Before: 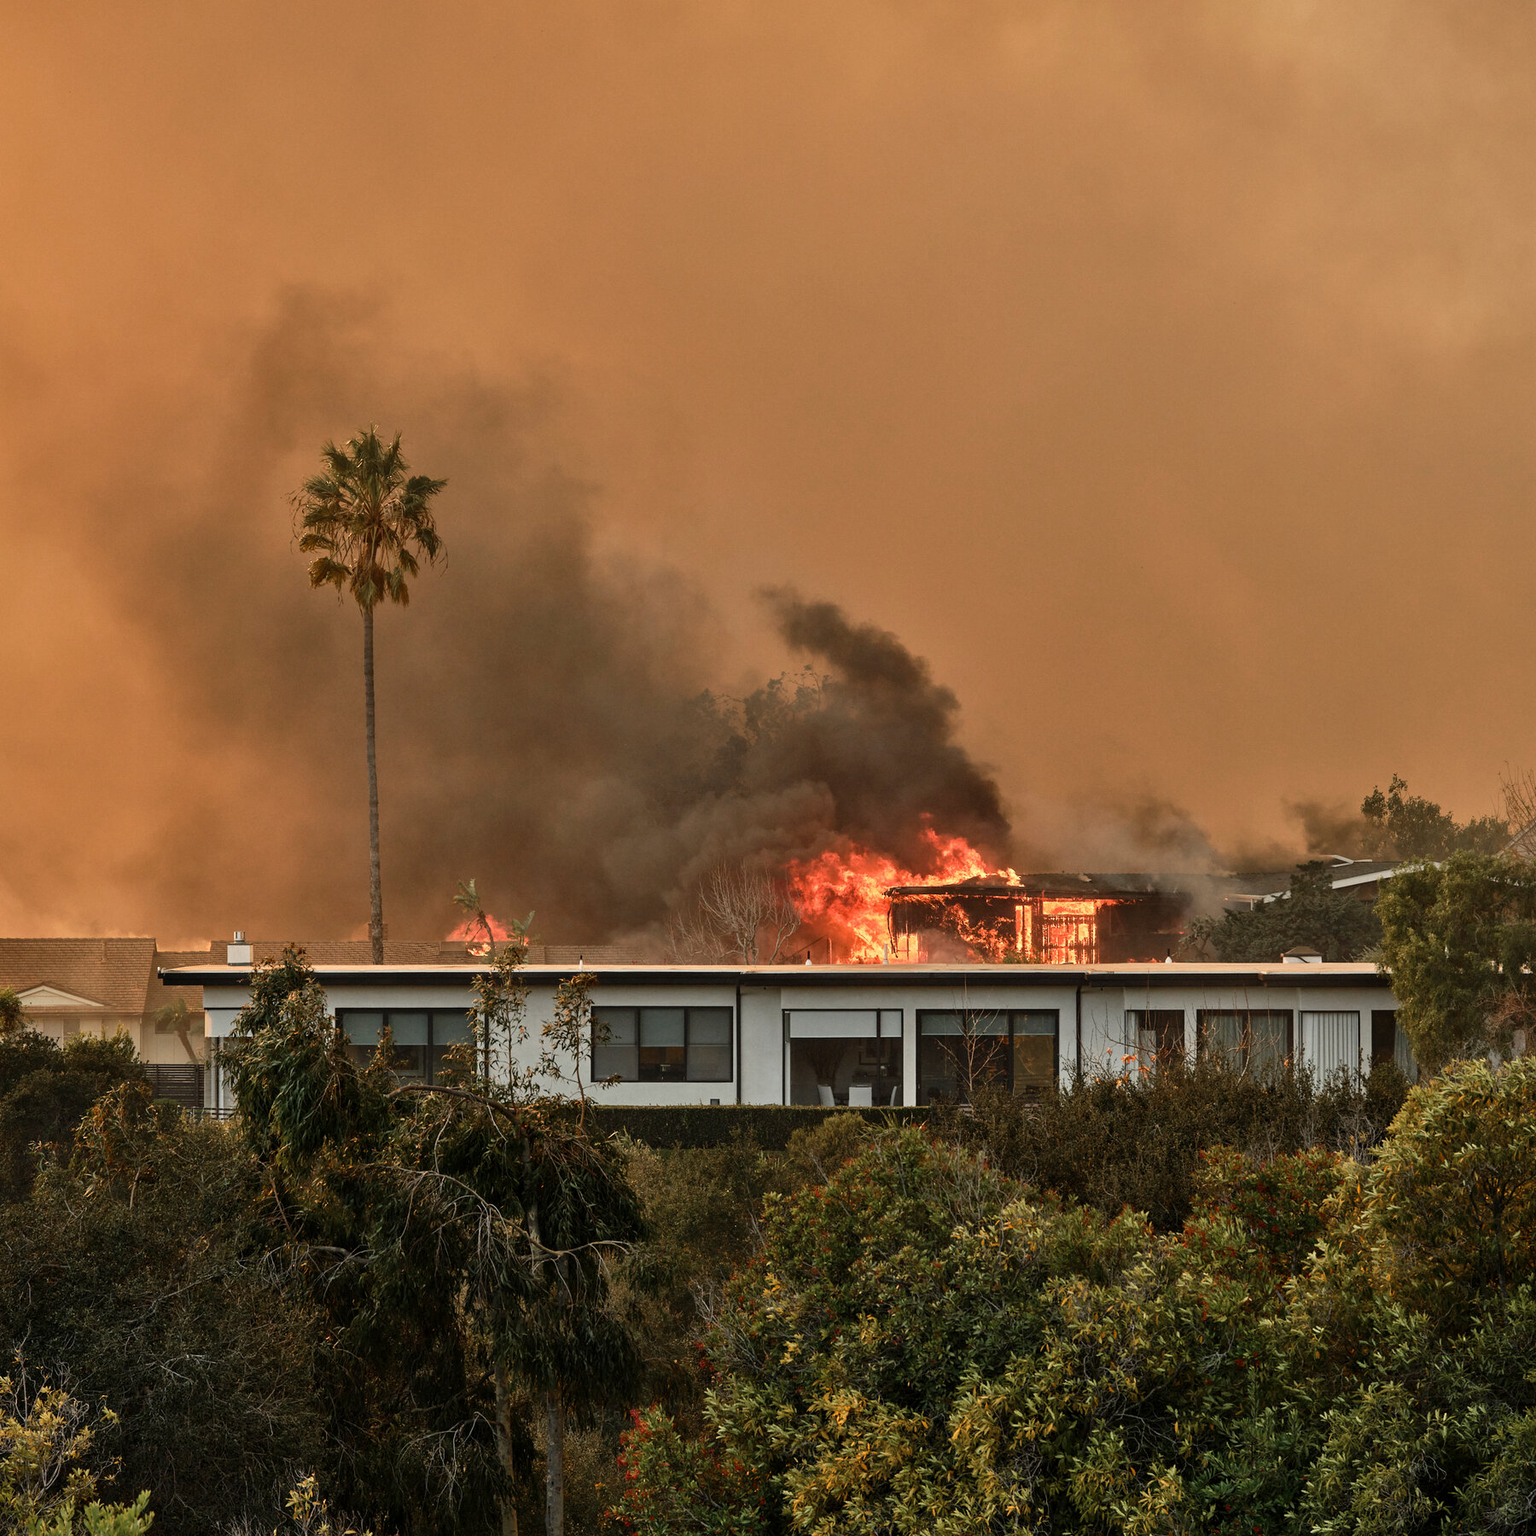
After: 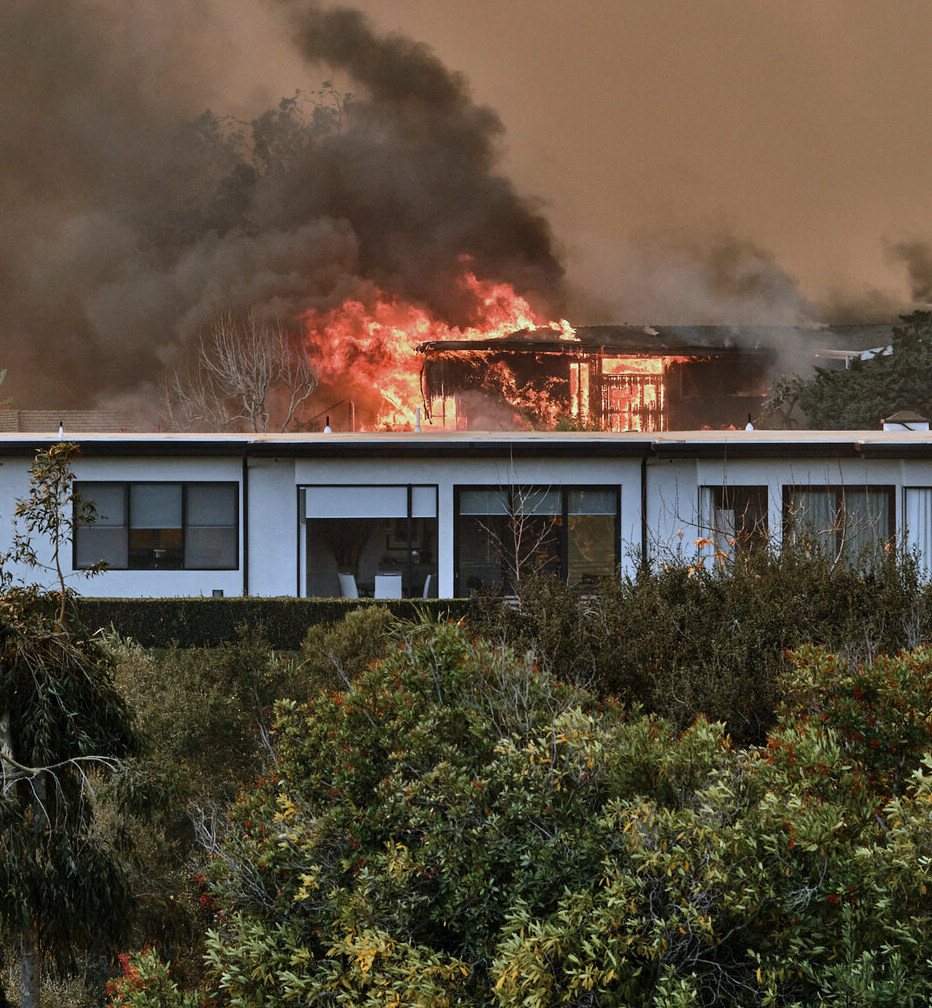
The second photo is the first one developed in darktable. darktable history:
shadows and highlights: shadows 37.27, highlights -28.18, soften with gaussian
crop: left 34.479%, top 38.822%, right 13.718%, bottom 5.172%
white balance: red 0.871, blue 1.249
